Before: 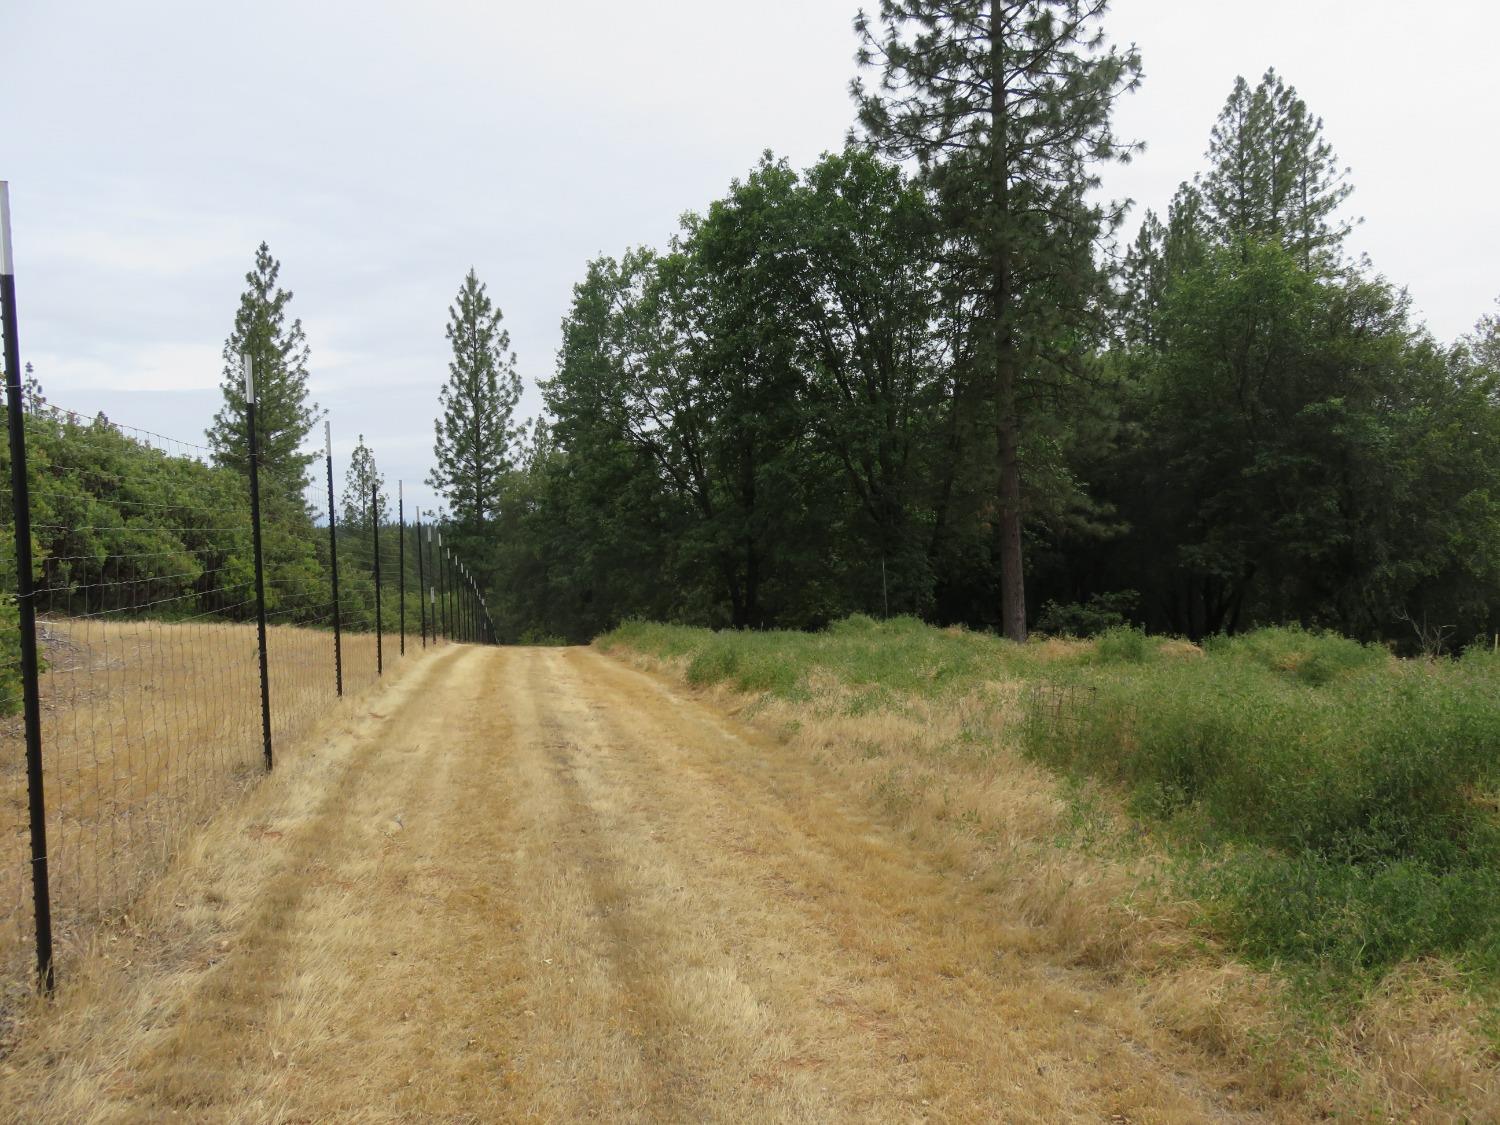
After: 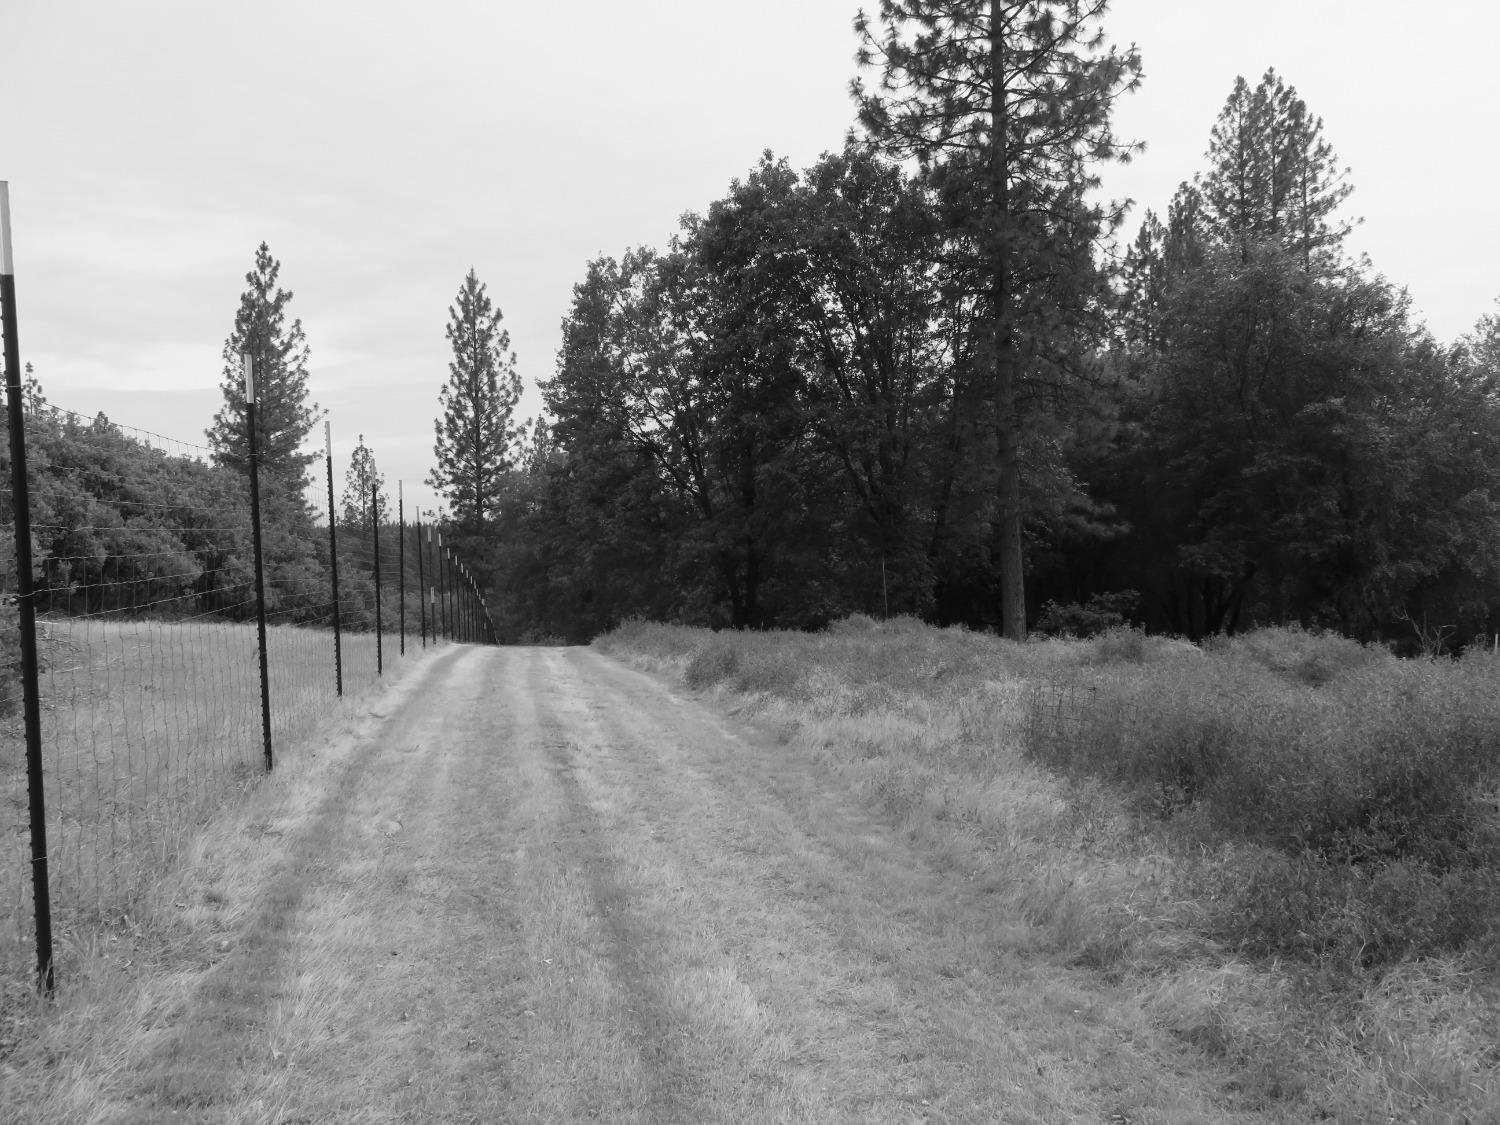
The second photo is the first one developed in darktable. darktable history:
color zones: curves: ch1 [(0, -0.014) (0.143, -0.013) (0.286, -0.013) (0.429, -0.016) (0.571, -0.019) (0.714, -0.015) (0.857, 0.002) (1, -0.014)]
